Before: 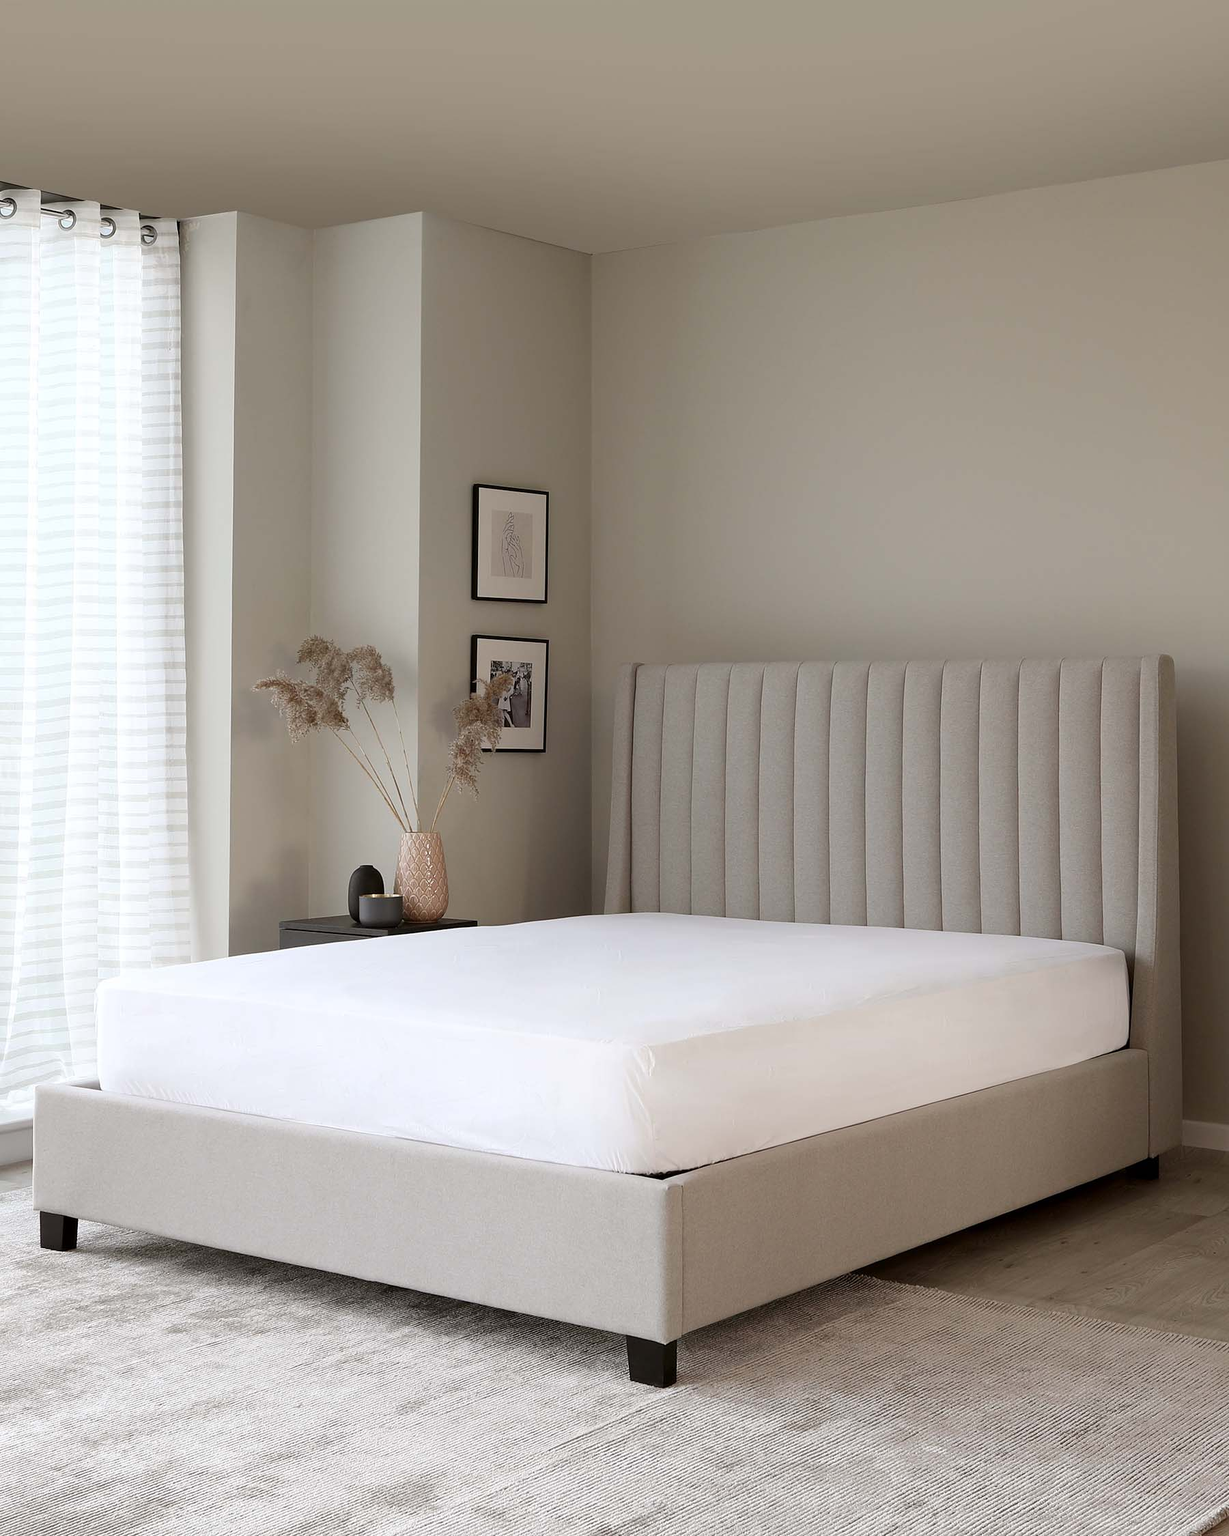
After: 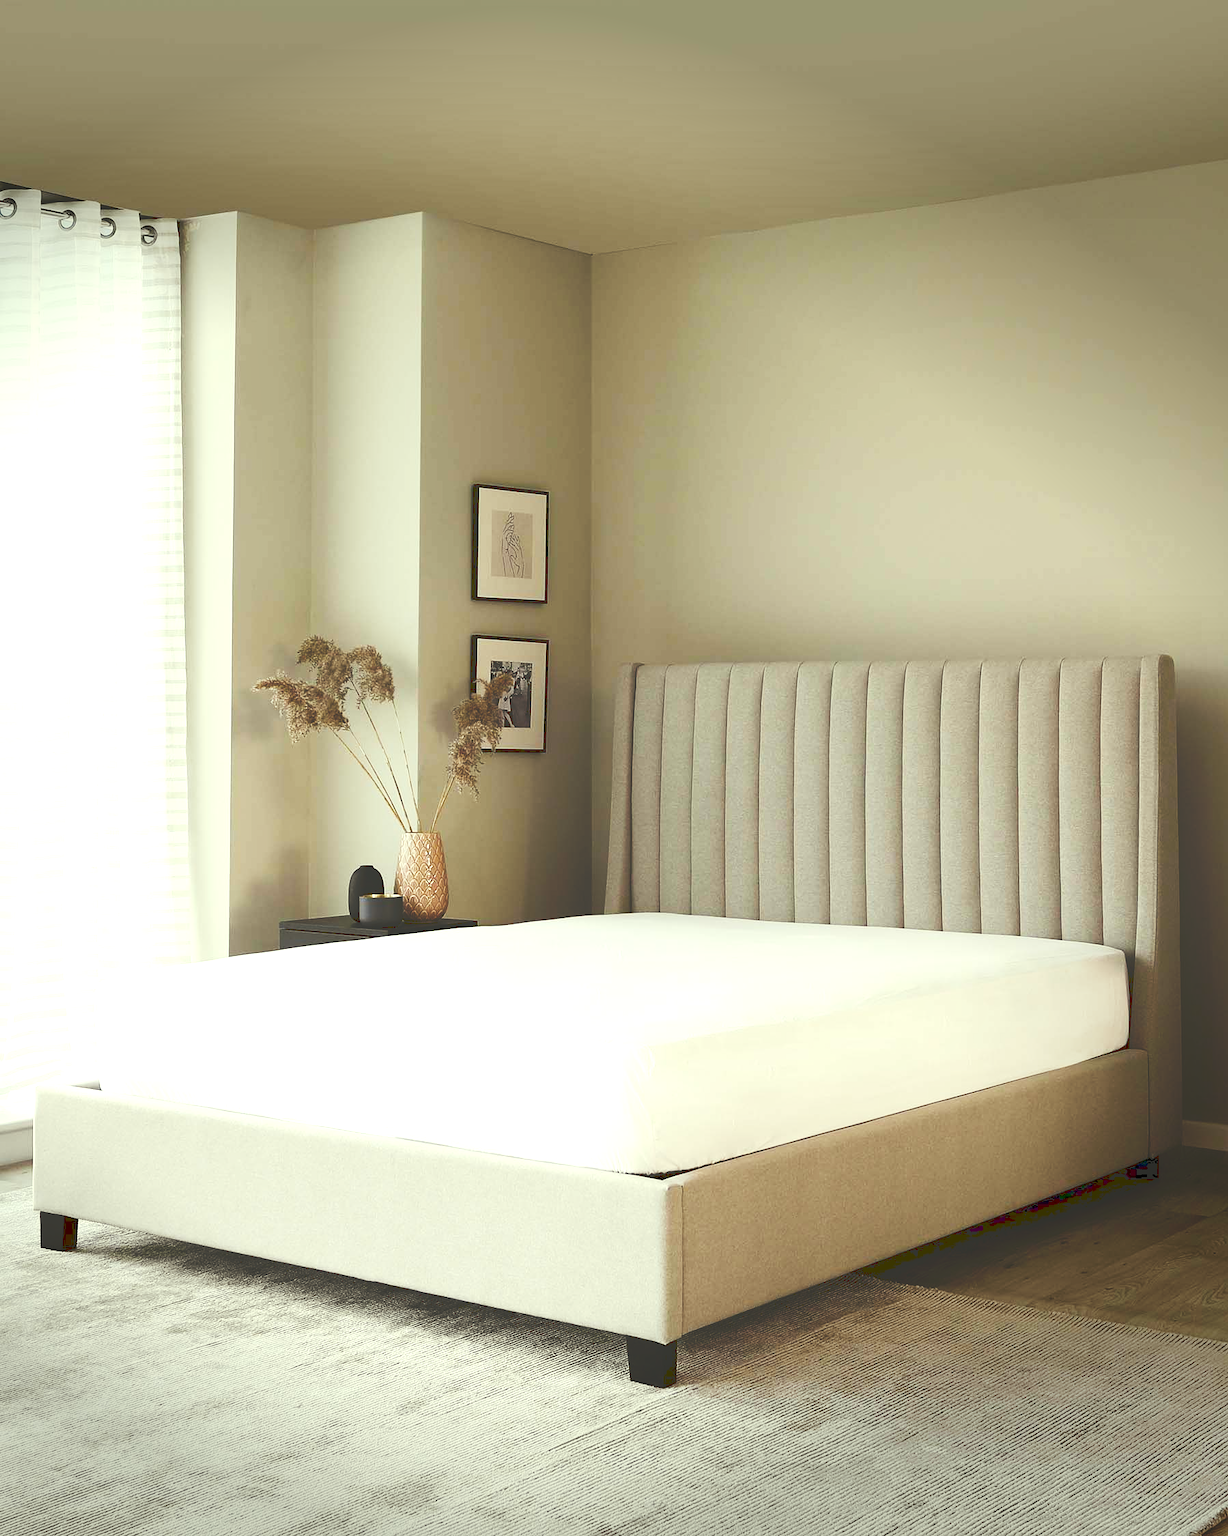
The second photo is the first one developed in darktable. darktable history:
tone equalizer: on, module defaults
color correction: highlights a* -5.78, highlights b* 11.03
color balance rgb: linear chroma grading › global chroma 19.732%, perceptual saturation grading › global saturation 20%, perceptual saturation grading › highlights -50.339%, perceptual saturation grading › shadows 30.447%, perceptual brilliance grading › global brilliance -4.547%, perceptual brilliance grading › highlights 23.903%, perceptual brilliance grading › mid-tones 7.245%, perceptual brilliance grading › shadows -4.542%
tone curve: curves: ch0 [(0, 0) (0.003, 0.24) (0.011, 0.24) (0.025, 0.24) (0.044, 0.244) (0.069, 0.244) (0.1, 0.252) (0.136, 0.264) (0.177, 0.274) (0.224, 0.284) (0.277, 0.313) (0.335, 0.361) (0.399, 0.415) (0.468, 0.498) (0.543, 0.595) (0.623, 0.695) (0.709, 0.793) (0.801, 0.883) (0.898, 0.942) (1, 1)], preserve colors none
vignetting: fall-off start 90.72%, fall-off radius 38.62%, saturation 0.051, center (-0.149, 0.017), width/height ratio 1.218, shape 1.29
